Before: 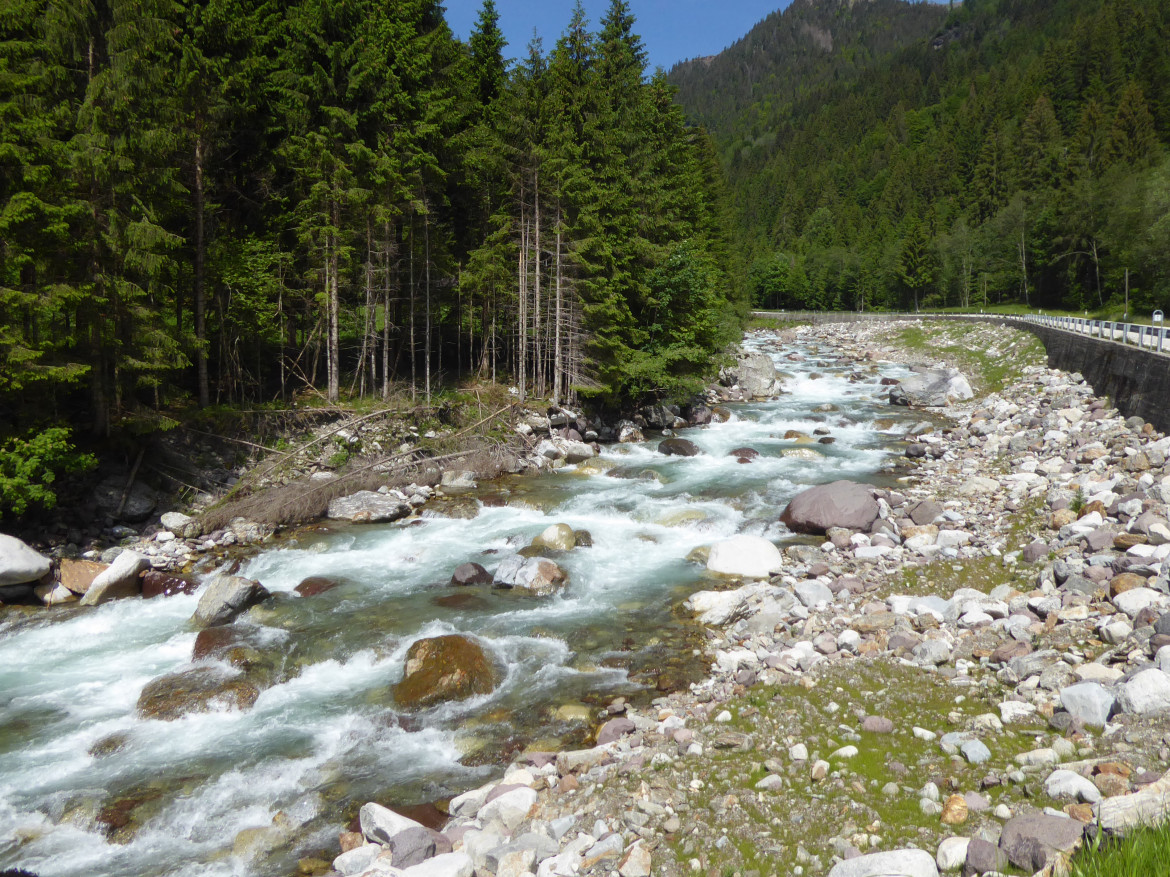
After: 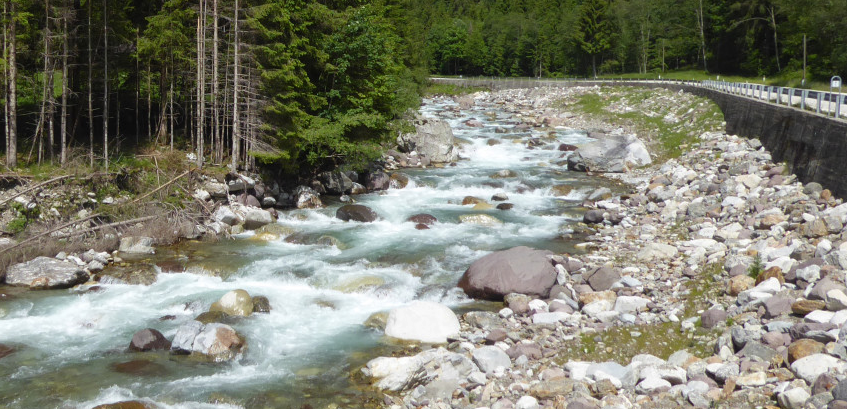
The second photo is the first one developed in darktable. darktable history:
crop and rotate: left 27.578%, top 26.777%, bottom 26.485%
shadows and highlights: shadows 2.95, highlights -17.24, soften with gaussian
tone equalizer: edges refinement/feathering 500, mask exposure compensation -1.57 EV, preserve details no
